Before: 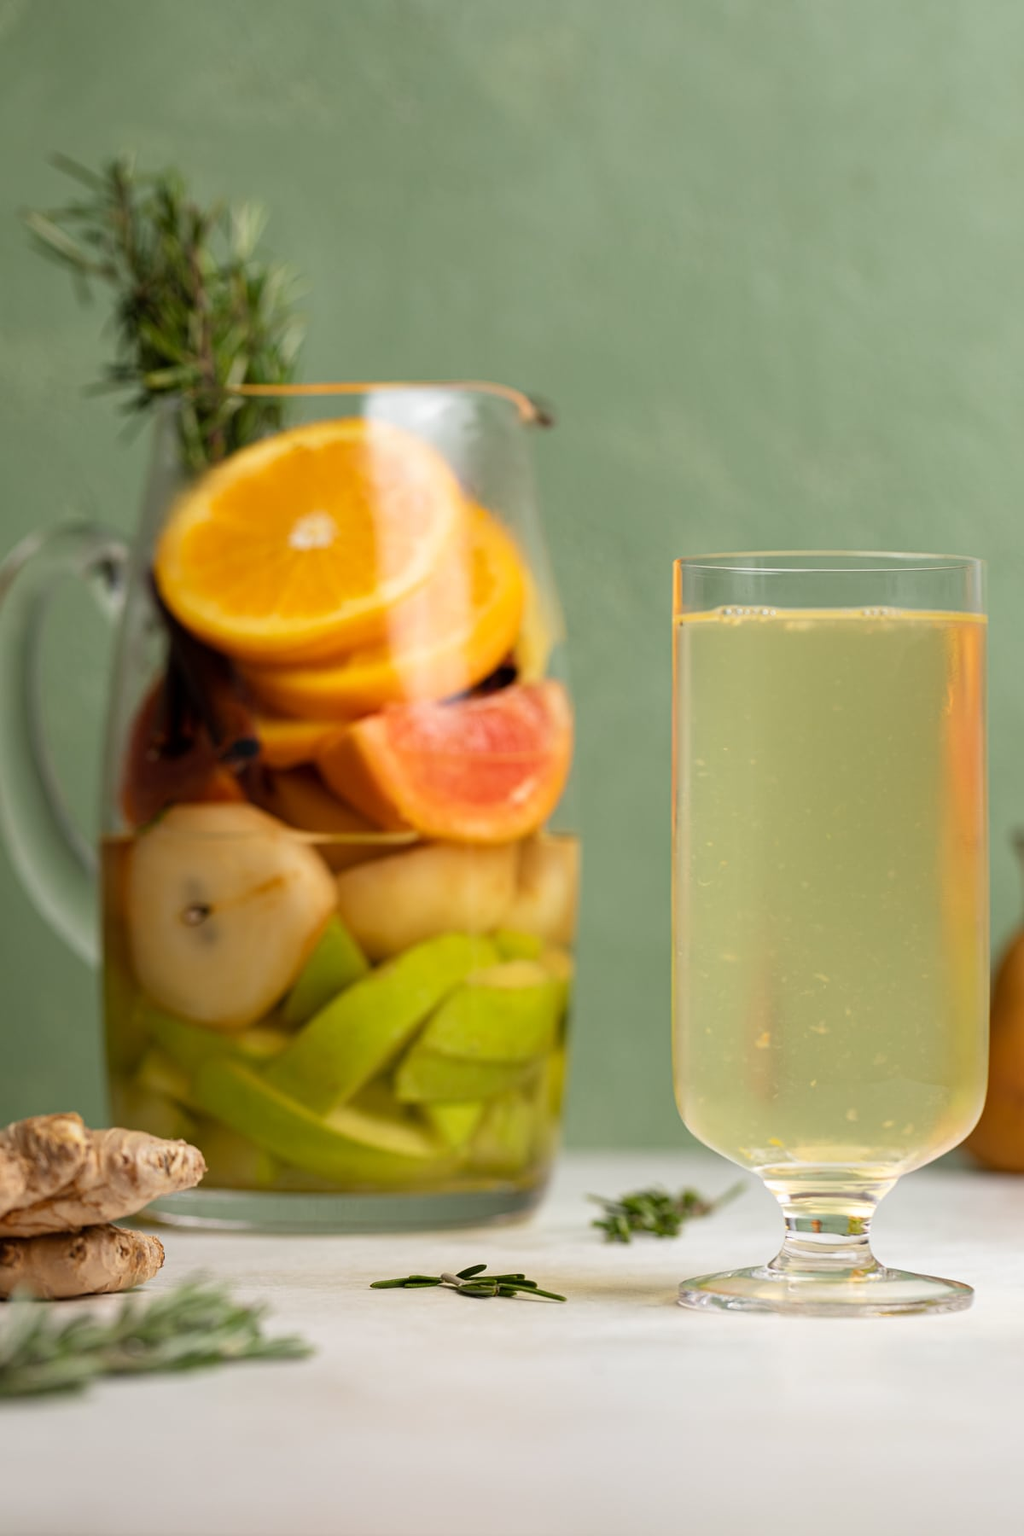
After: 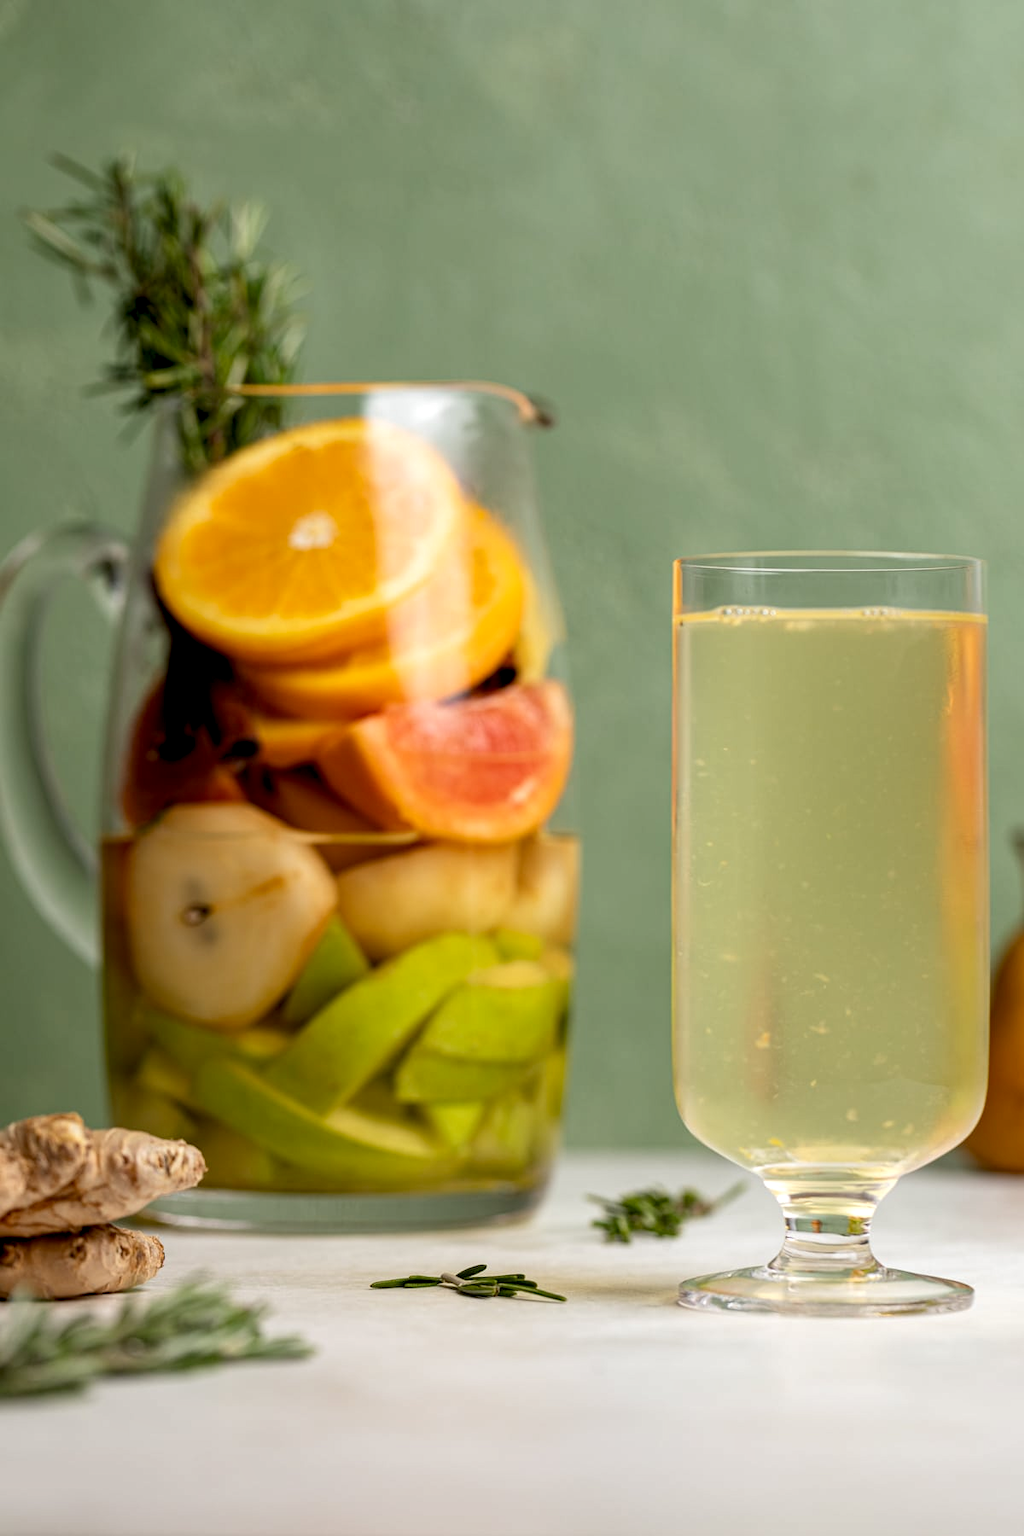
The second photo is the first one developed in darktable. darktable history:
local contrast: on, module defaults
exposure: black level correction 0.007, compensate highlight preservation false
